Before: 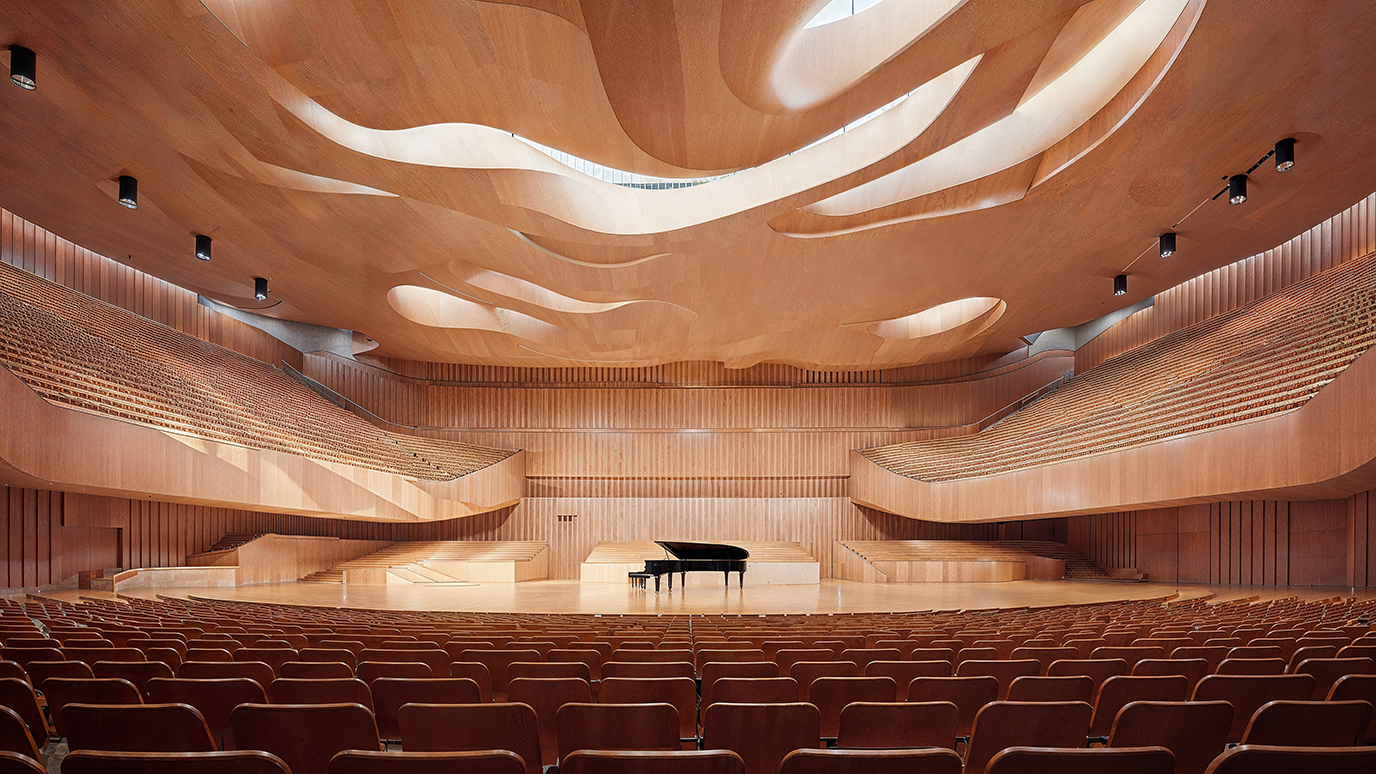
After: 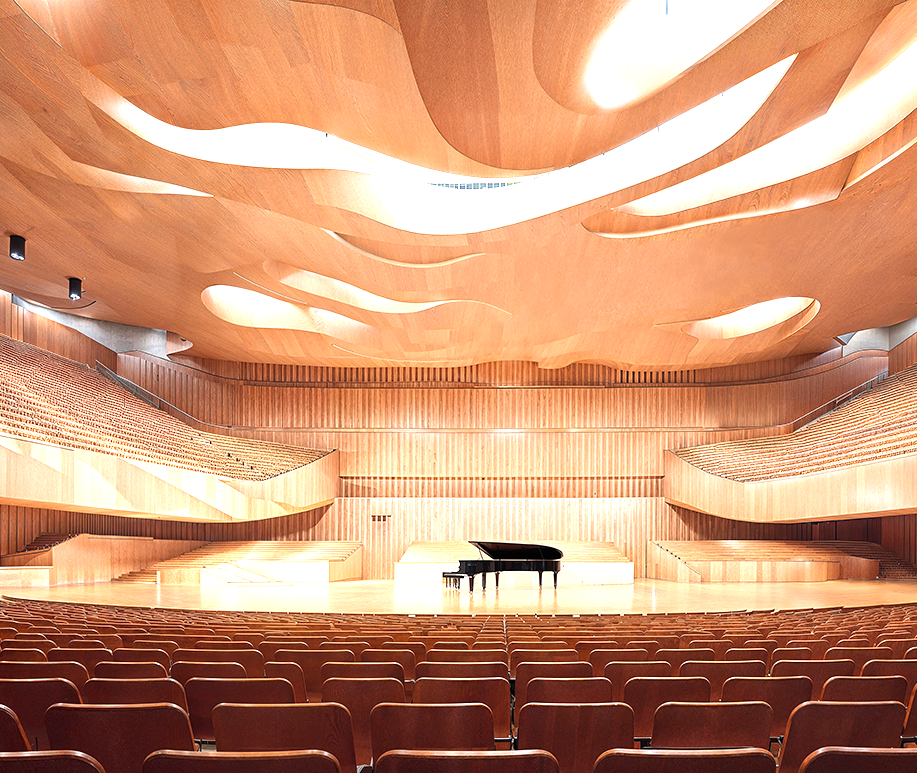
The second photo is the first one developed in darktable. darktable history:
crop and rotate: left 13.537%, right 19.796%
exposure: black level correction 0, exposure 1.1 EV, compensate highlight preservation false
